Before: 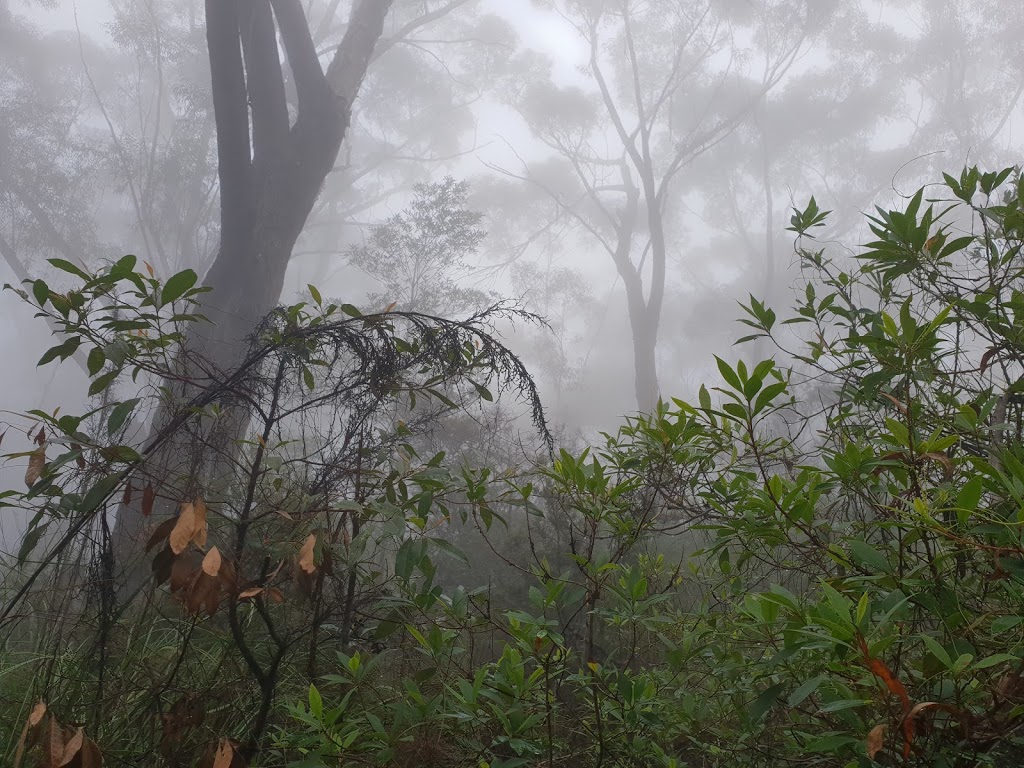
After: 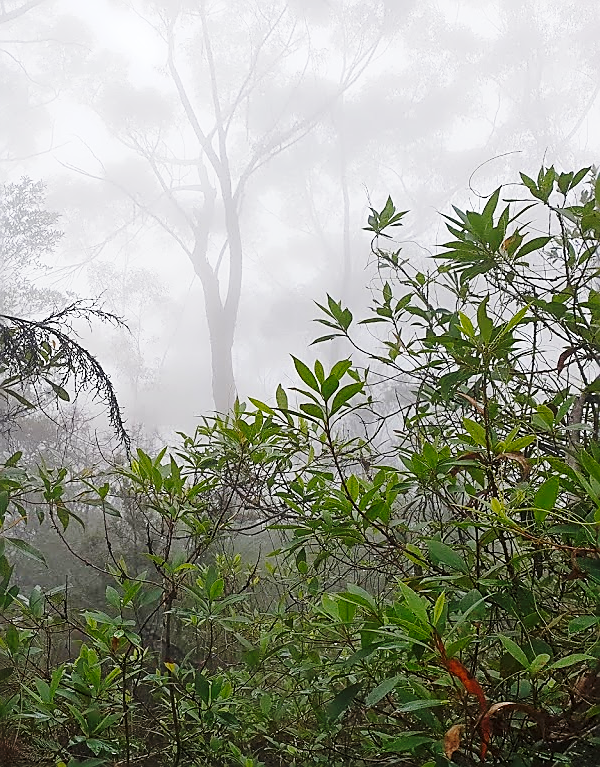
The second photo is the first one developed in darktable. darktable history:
crop: left 41.403%
sharpen: radius 1.399, amount 1.264, threshold 0.603
tone equalizer: edges refinement/feathering 500, mask exposure compensation -1.57 EV, preserve details no
base curve: curves: ch0 [(0, 0) (0.028, 0.03) (0.121, 0.232) (0.46, 0.748) (0.859, 0.968) (1, 1)], preserve colors none
